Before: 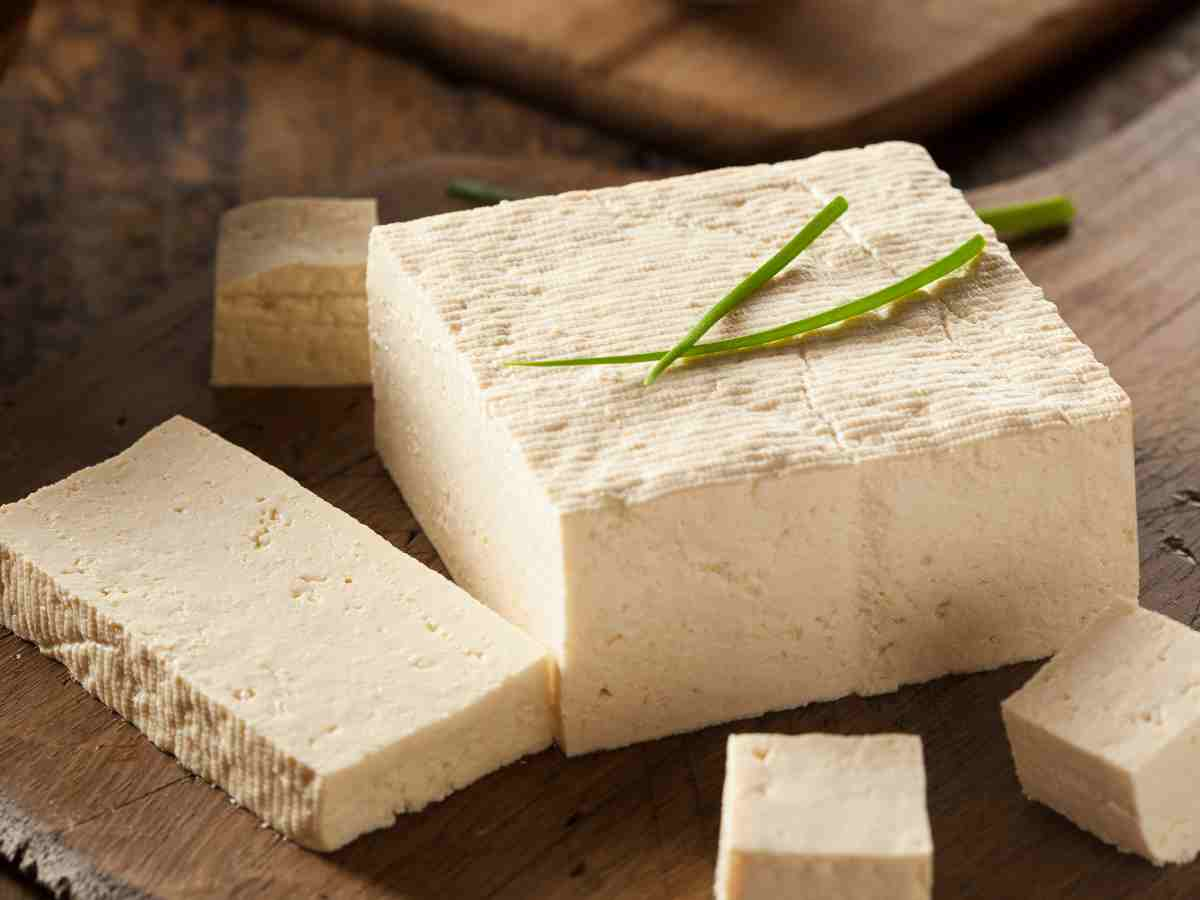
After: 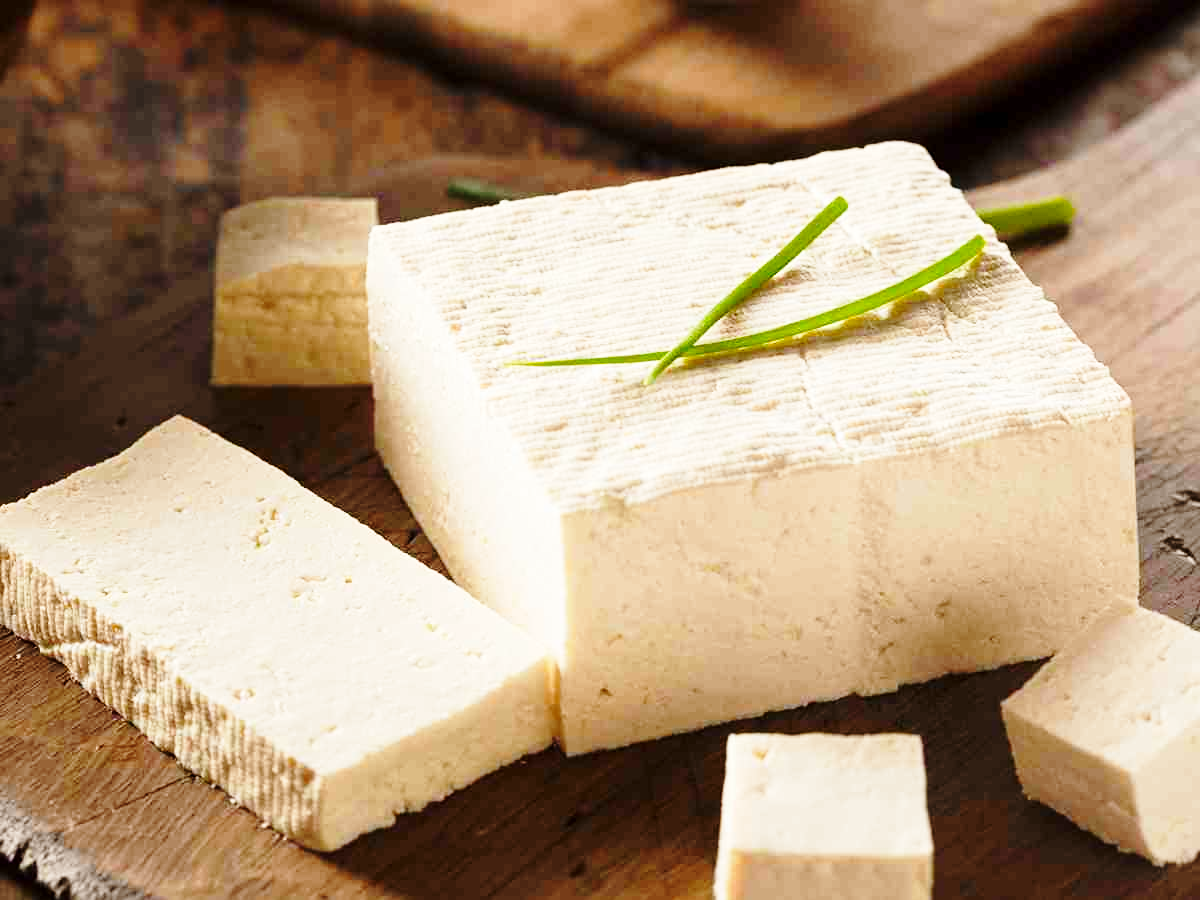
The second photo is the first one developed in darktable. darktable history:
base curve: curves: ch0 [(0, 0) (0.028, 0.03) (0.121, 0.232) (0.46, 0.748) (0.859, 0.968) (1, 1)], preserve colors none
sharpen: amount 0.203
